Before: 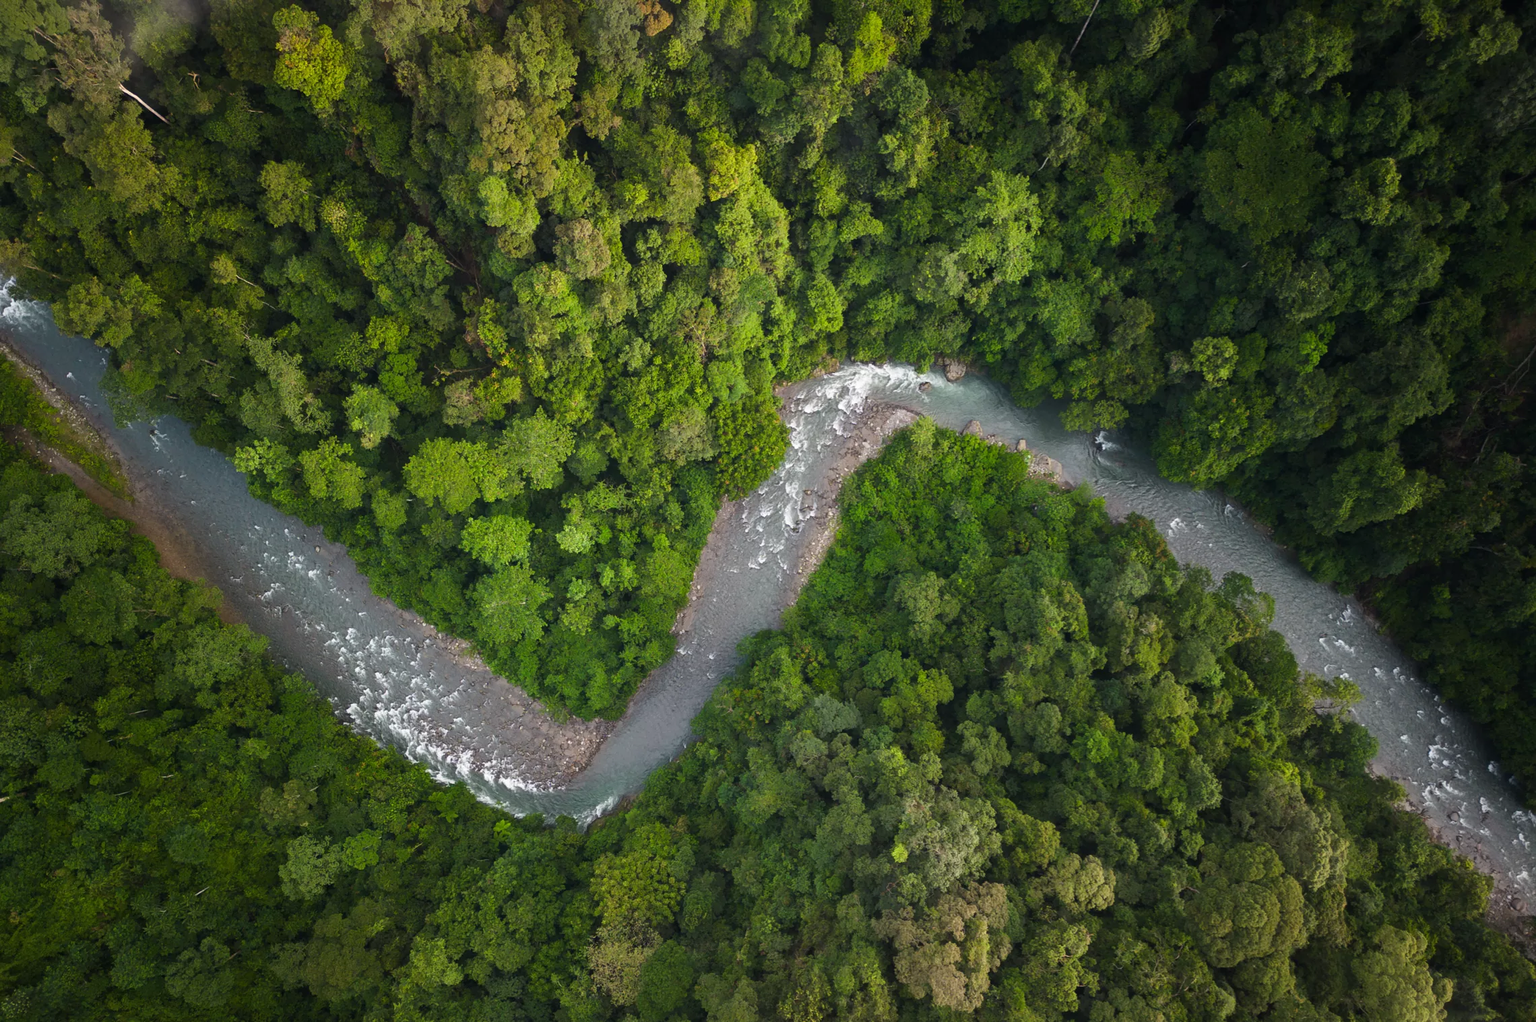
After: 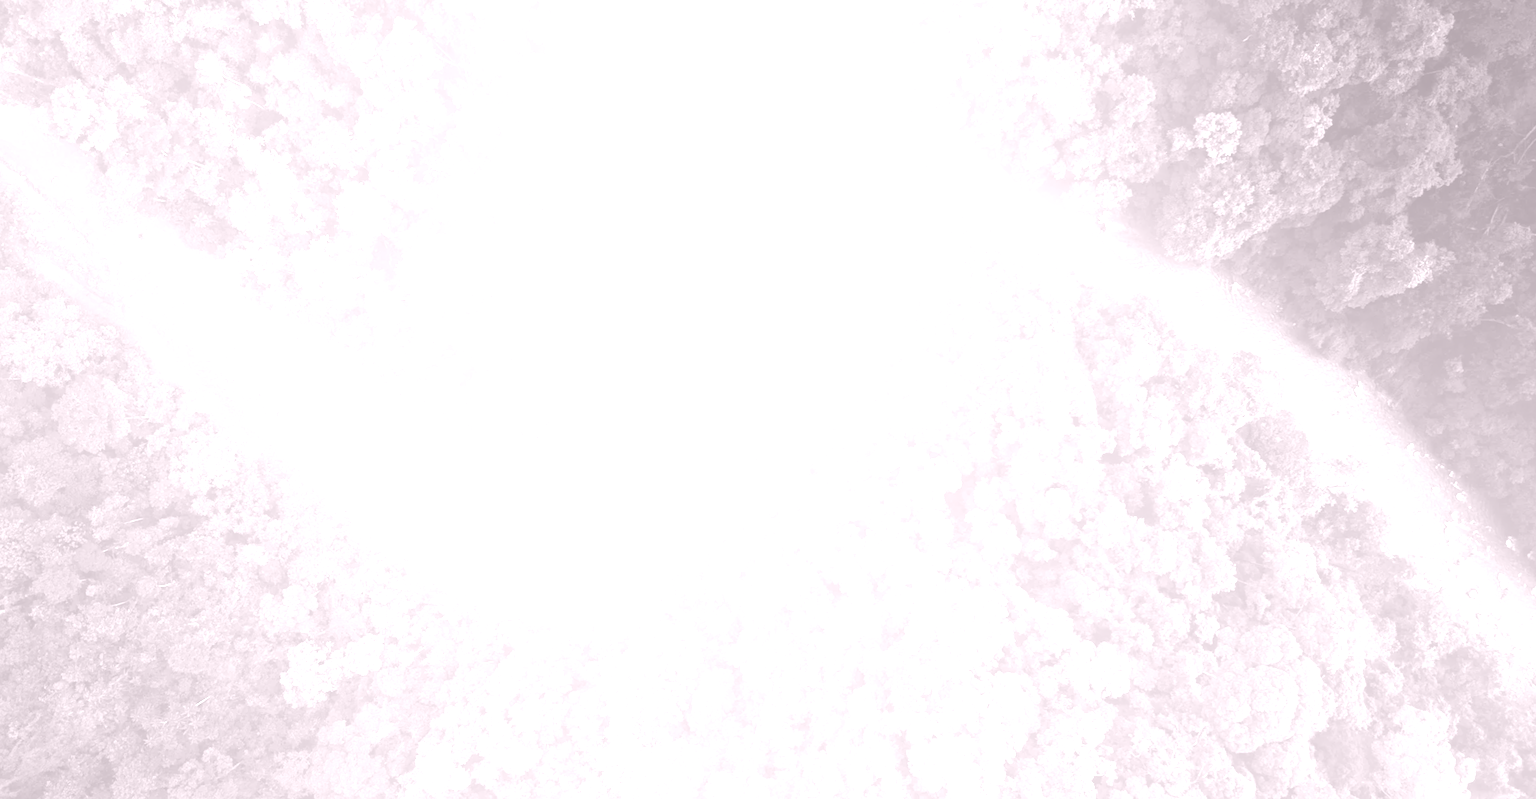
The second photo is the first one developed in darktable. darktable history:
rotate and perspective: rotation -1.42°, crop left 0.016, crop right 0.984, crop top 0.035, crop bottom 0.965
bloom: size 70%, threshold 25%, strength 70%
crop and rotate: top 19.998%
color balance rgb: perceptual saturation grading › global saturation 20%, perceptual saturation grading › highlights -25%, perceptual saturation grading › shadows 25%
color contrast: green-magenta contrast 1.12, blue-yellow contrast 1.95, unbound 0
colorize: hue 25.2°, saturation 83%, source mix 82%, lightness 79%, version 1
